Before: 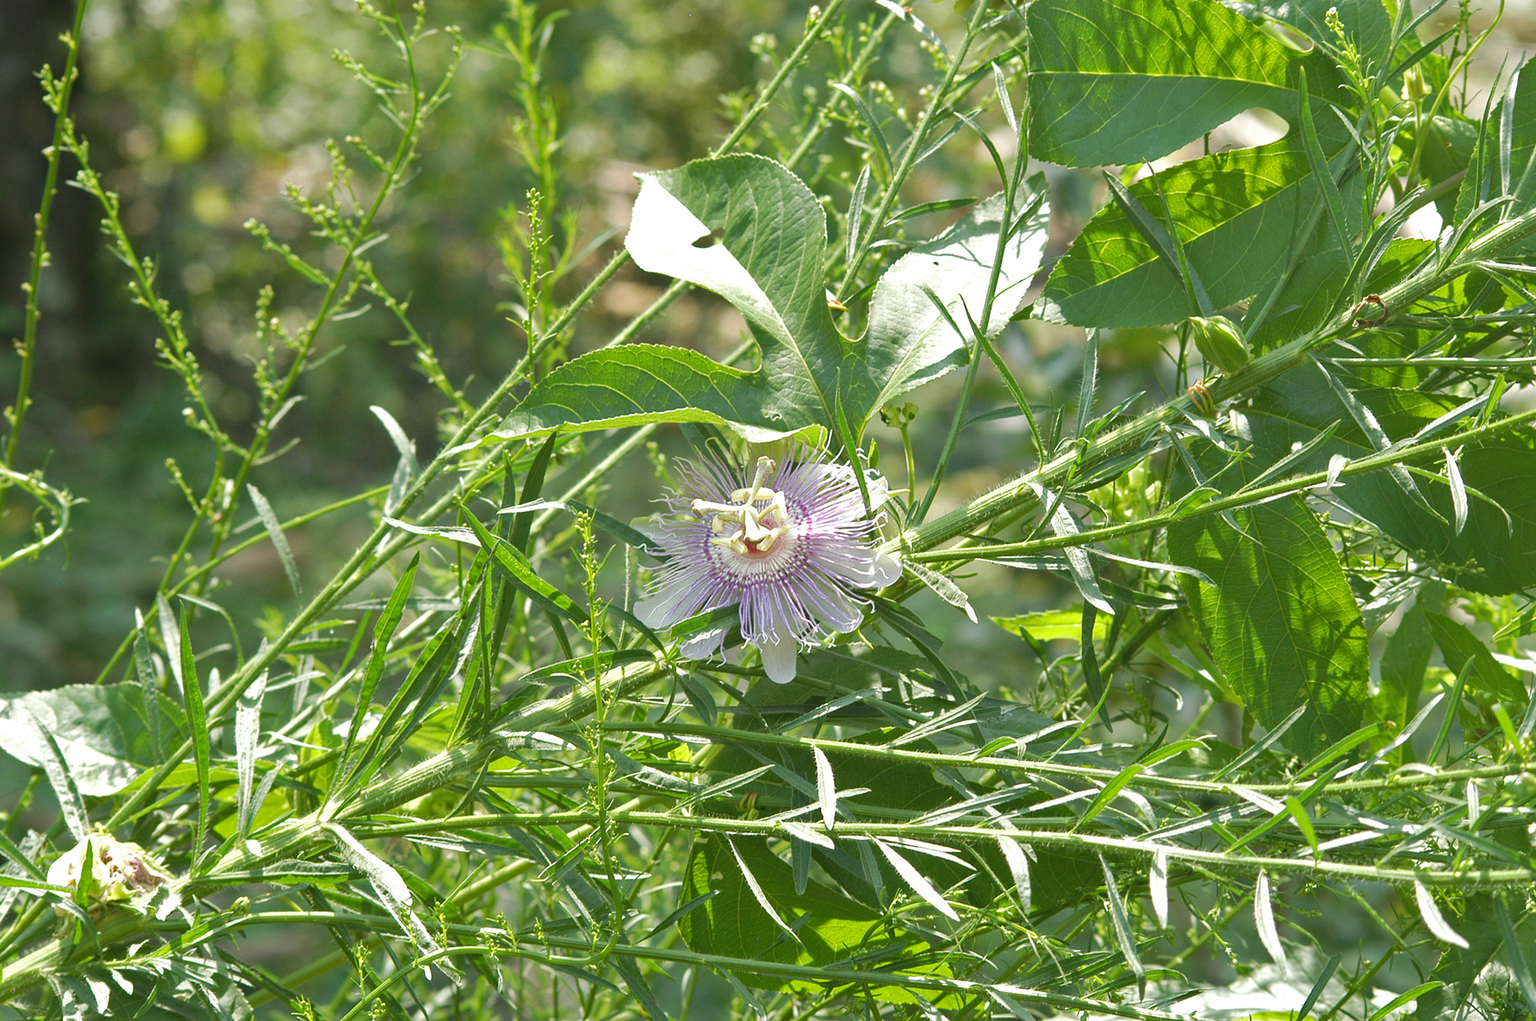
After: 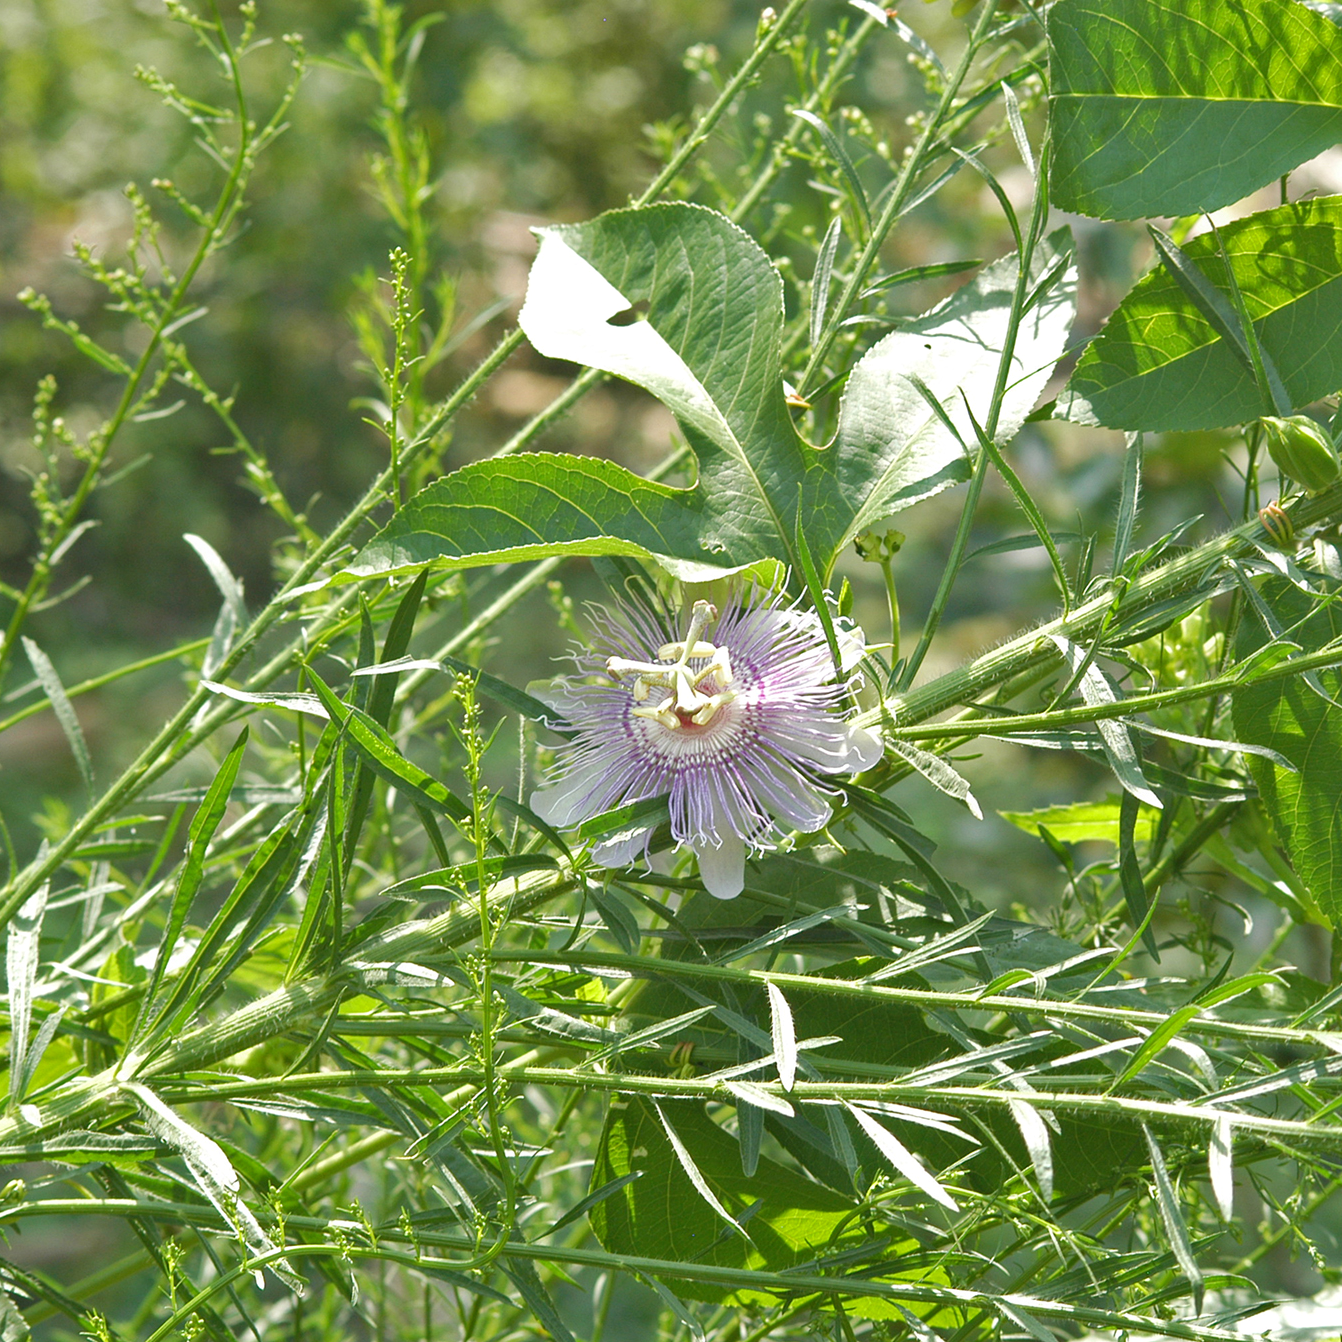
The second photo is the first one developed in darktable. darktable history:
crop and rotate: left 15.04%, right 18.5%
tone equalizer: mask exposure compensation -0.503 EV
